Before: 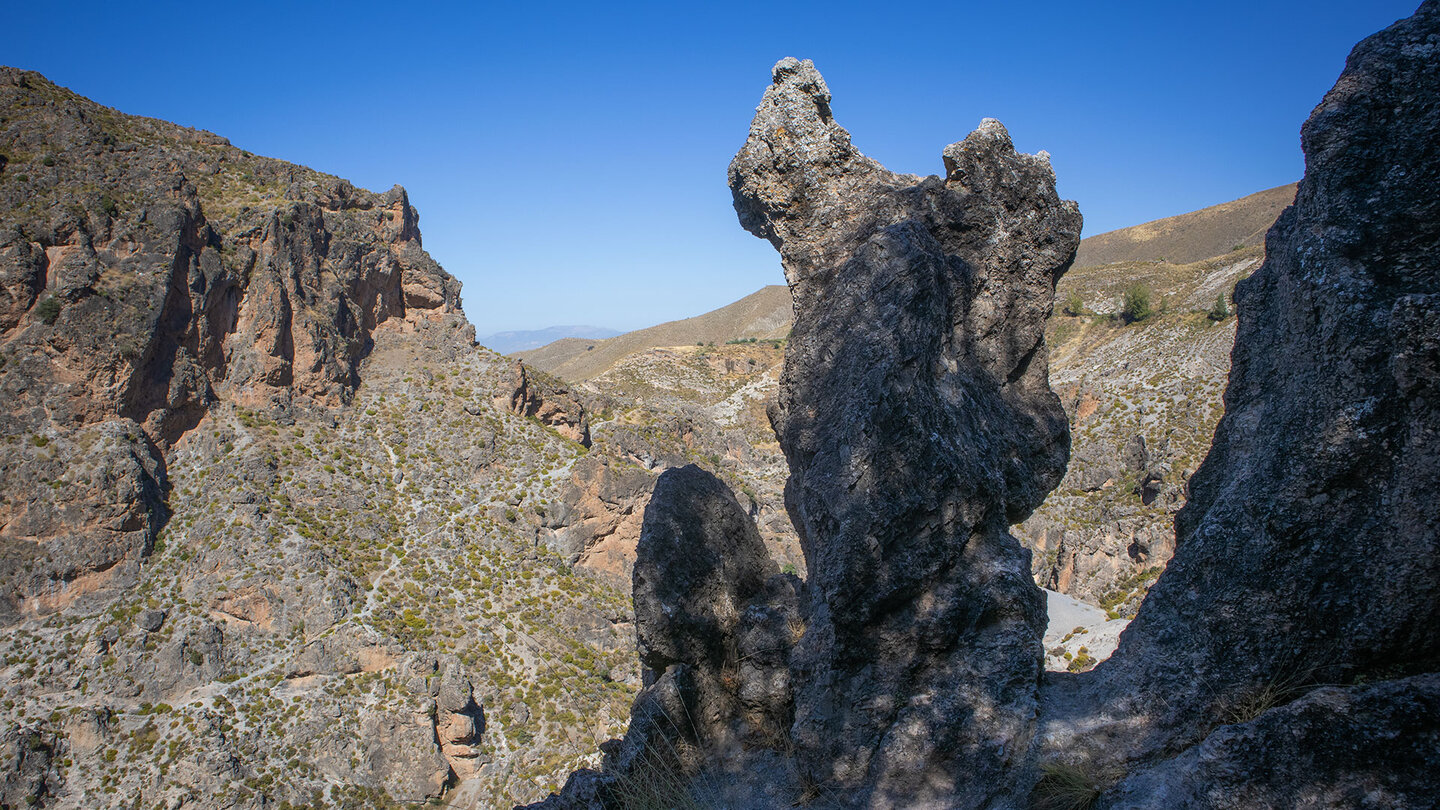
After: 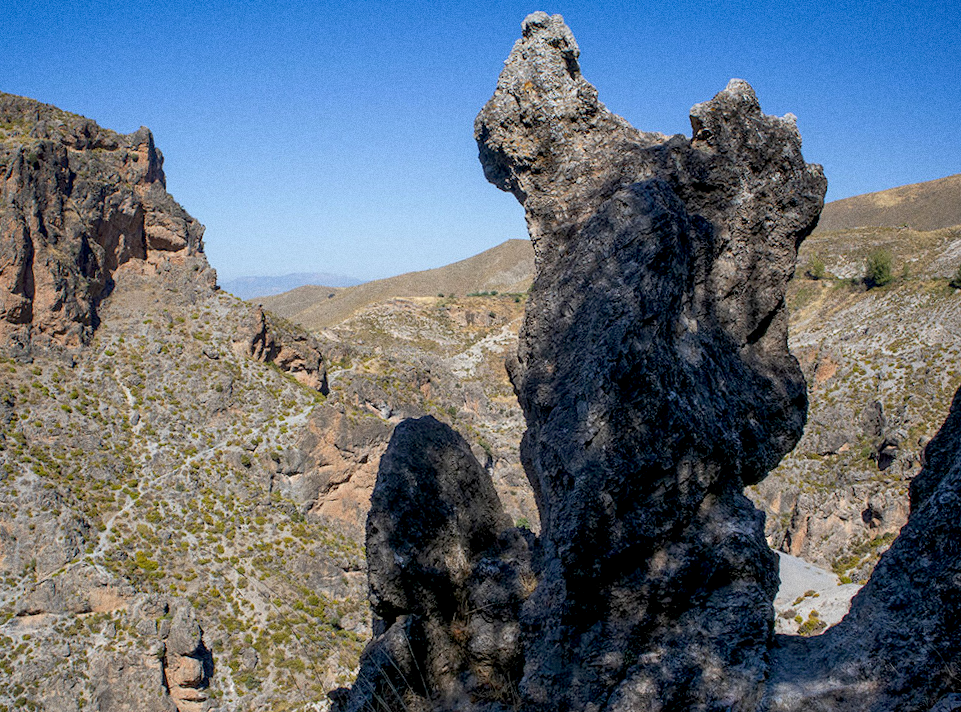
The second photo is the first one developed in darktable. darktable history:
crop and rotate: angle -3.27°, left 14.277%, top 0.028%, right 10.766%, bottom 0.028%
exposure: black level correction 0.016, exposure -0.009 EV, compensate highlight preservation false
rotate and perspective: rotation -1.42°, crop left 0.016, crop right 0.984, crop top 0.035, crop bottom 0.965
grain: strength 26%
